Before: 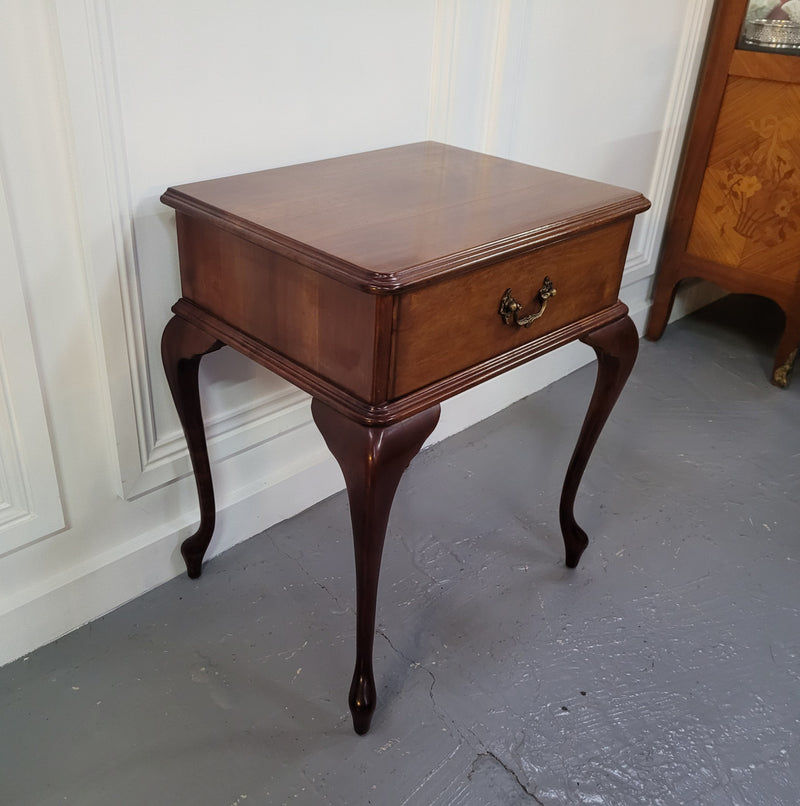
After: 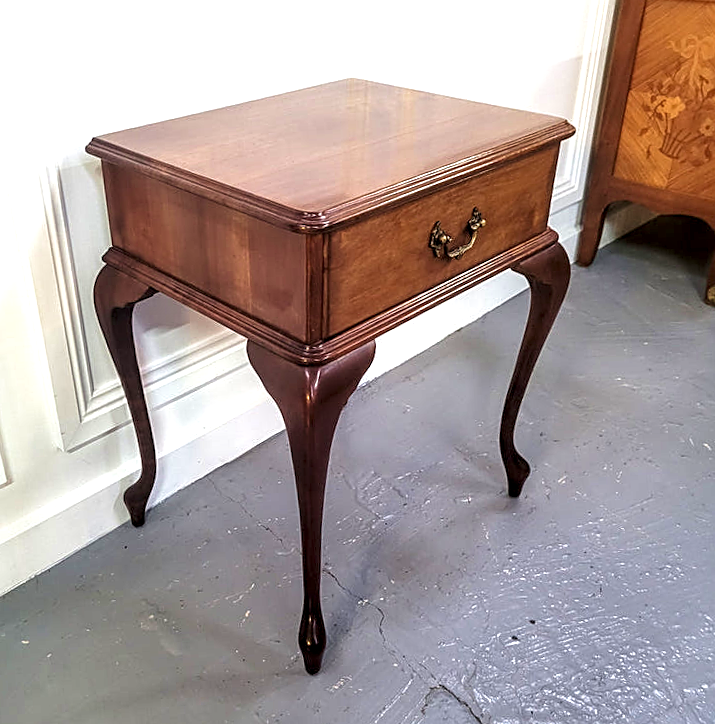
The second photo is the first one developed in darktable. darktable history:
local contrast: detail 142%
sharpen: on, module defaults
crop and rotate: angle 2.86°, left 6.115%, top 5.708%
color calibration: gray › normalize channels true, illuminant same as pipeline (D50), adaptation XYZ, x 0.346, y 0.357, temperature 5017.34 K, gamut compression 0.014
tone equalizer: on, module defaults
exposure: black level correction 0, exposure 1.001 EV, compensate highlight preservation false
velvia: on, module defaults
